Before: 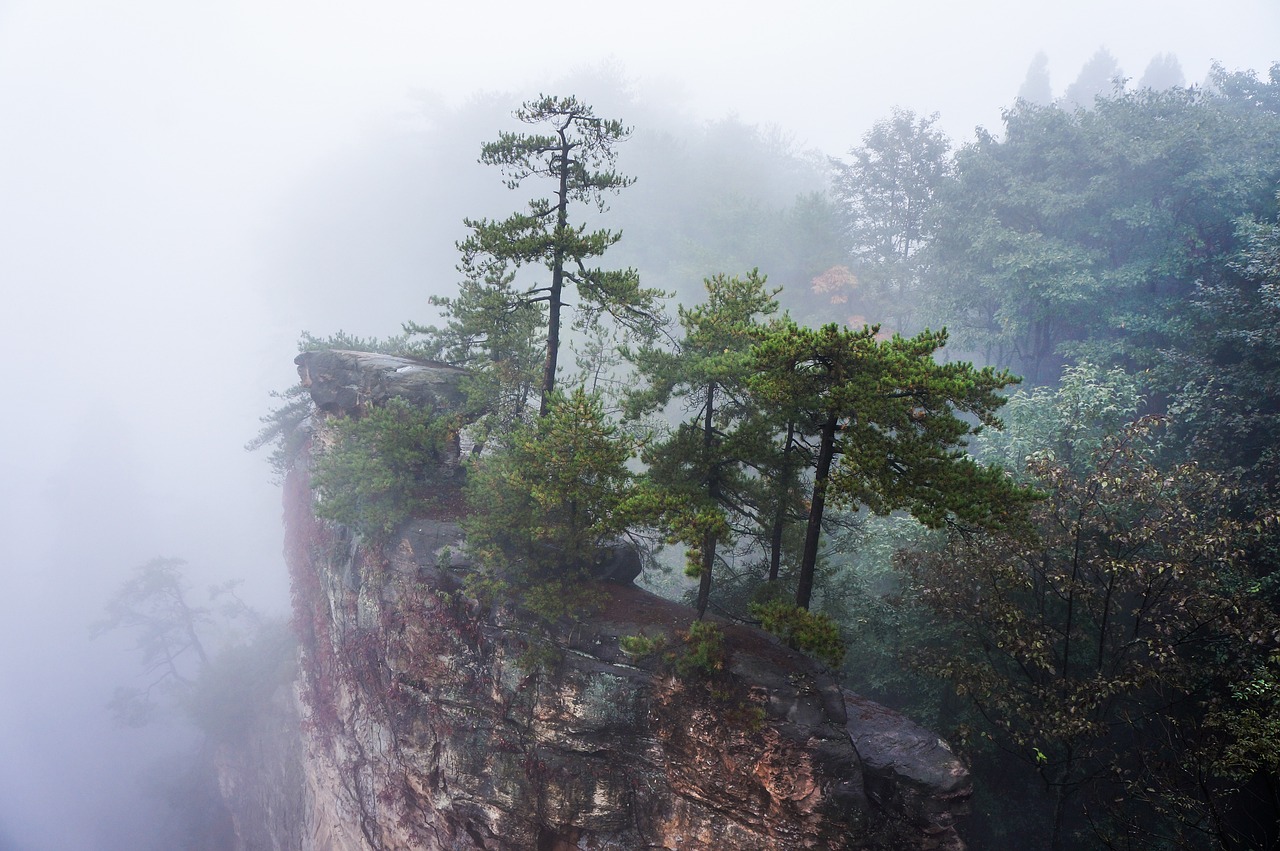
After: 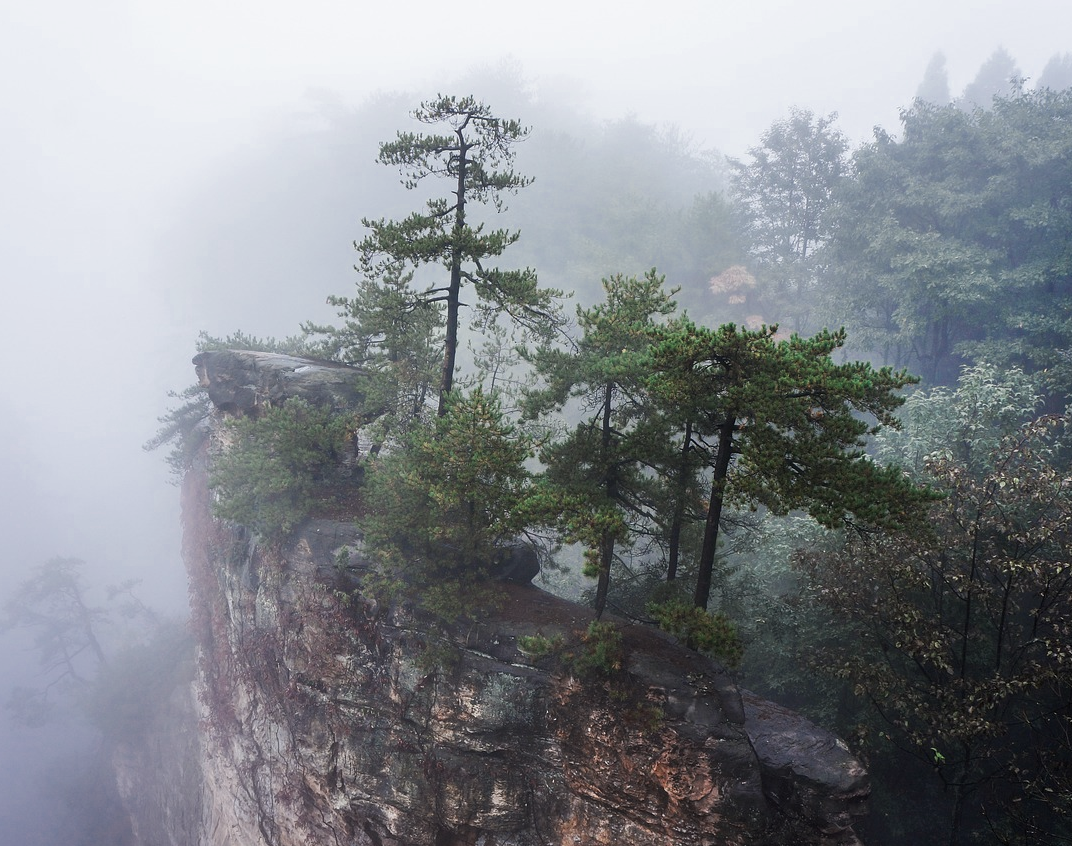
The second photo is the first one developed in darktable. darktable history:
crop: left 8.026%, right 7.374%
color zones: curves: ch0 [(0, 0.5) (0.125, 0.4) (0.25, 0.5) (0.375, 0.4) (0.5, 0.4) (0.625, 0.35) (0.75, 0.35) (0.875, 0.5)]; ch1 [(0, 0.35) (0.125, 0.45) (0.25, 0.35) (0.375, 0.35) (0.5, 0.35) (0.625, 0.35) (0.75, 0.45) (0.875, 0.35)]; ch2 [(0, 0.6) (0.125, 0.5) (0.25, 0.5) (0.375, 0.6) (0.5, 0.6) (0.625, 0.5) (0.75, 0.5) (0.875, 0.5)]
contrast brightness saturation: contrast 0.05
